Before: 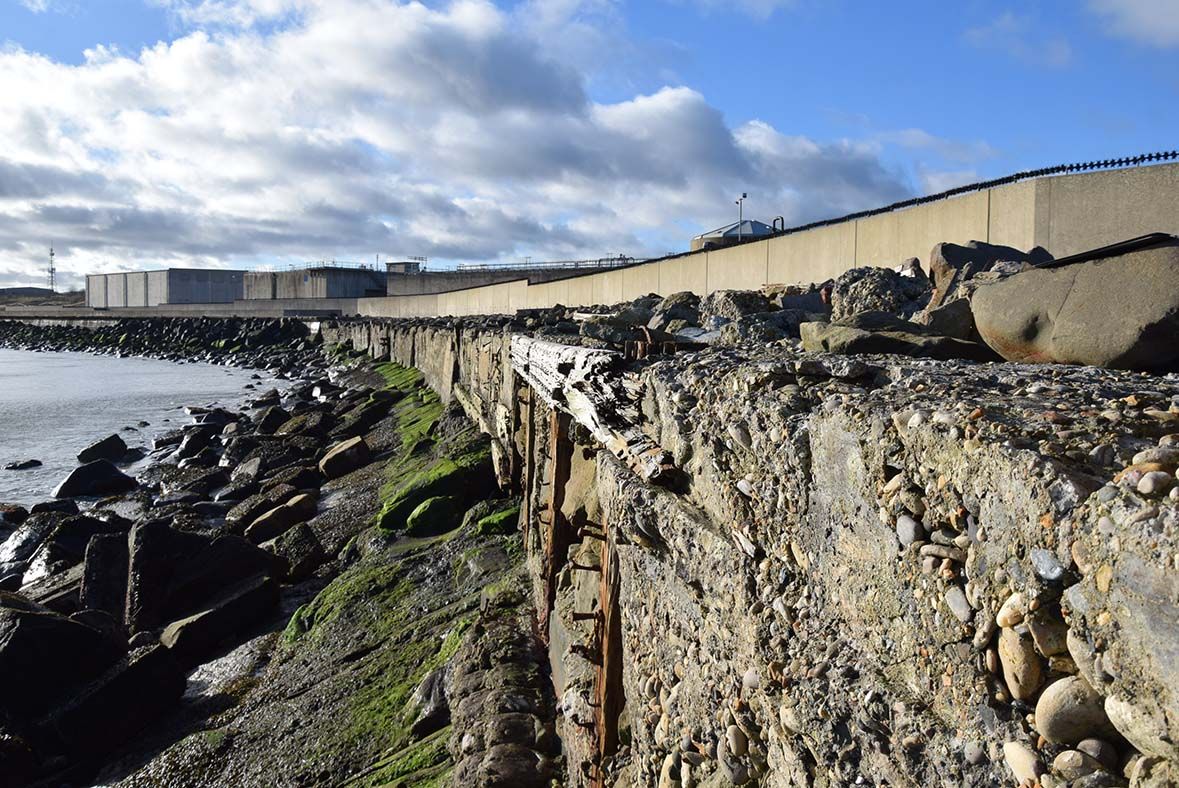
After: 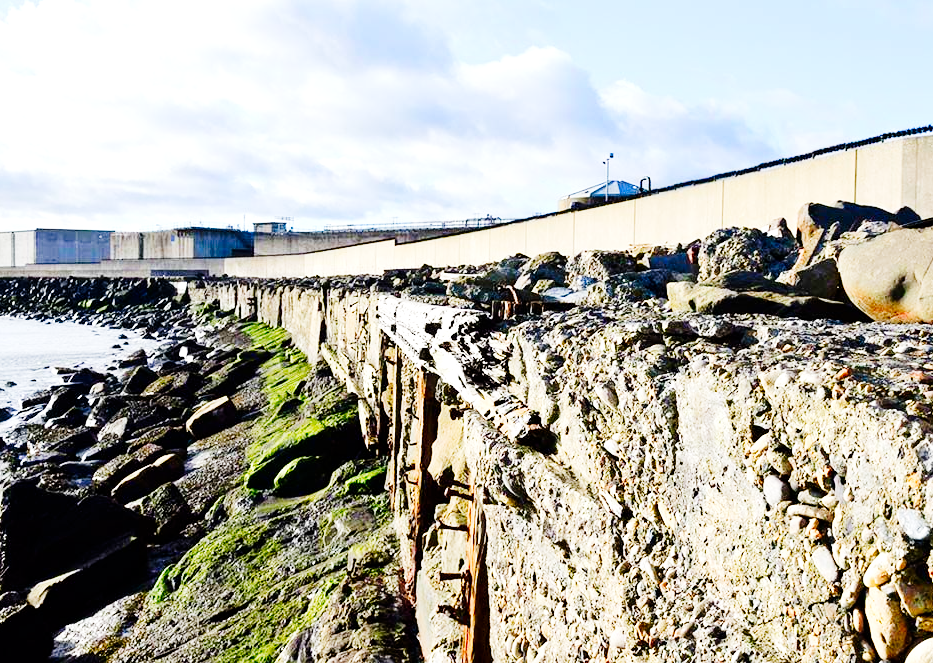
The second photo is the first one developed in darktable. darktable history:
color zones: curves: ch0 [(0.002, 0.593) (0.143, 0.417) (0.285, 0.541) (0.455, 0.289) (0.608, 0.327) (0.727, 0.283) (0.869, 0.571) (1, 0.603)]; ch1 [(0, 0) (0.143, 0) (0.286, 0) (0.429, 0) (0.571, 0) (0.714, 0) (0.857, 0)], mix -124%
tone curve: curves: ch0 [(0, 0) (0.004, 0) (0.133, 0.071) (0.325, 0.456) (0.832, 0.957) (1, 1)], preserve colors none
exposure: black level correction 0.001, exposure 0.498 EV, compensate highlight preservation false
crop: left 11.292%, top 5.193%, right 9.565%, bottom 10.544%
